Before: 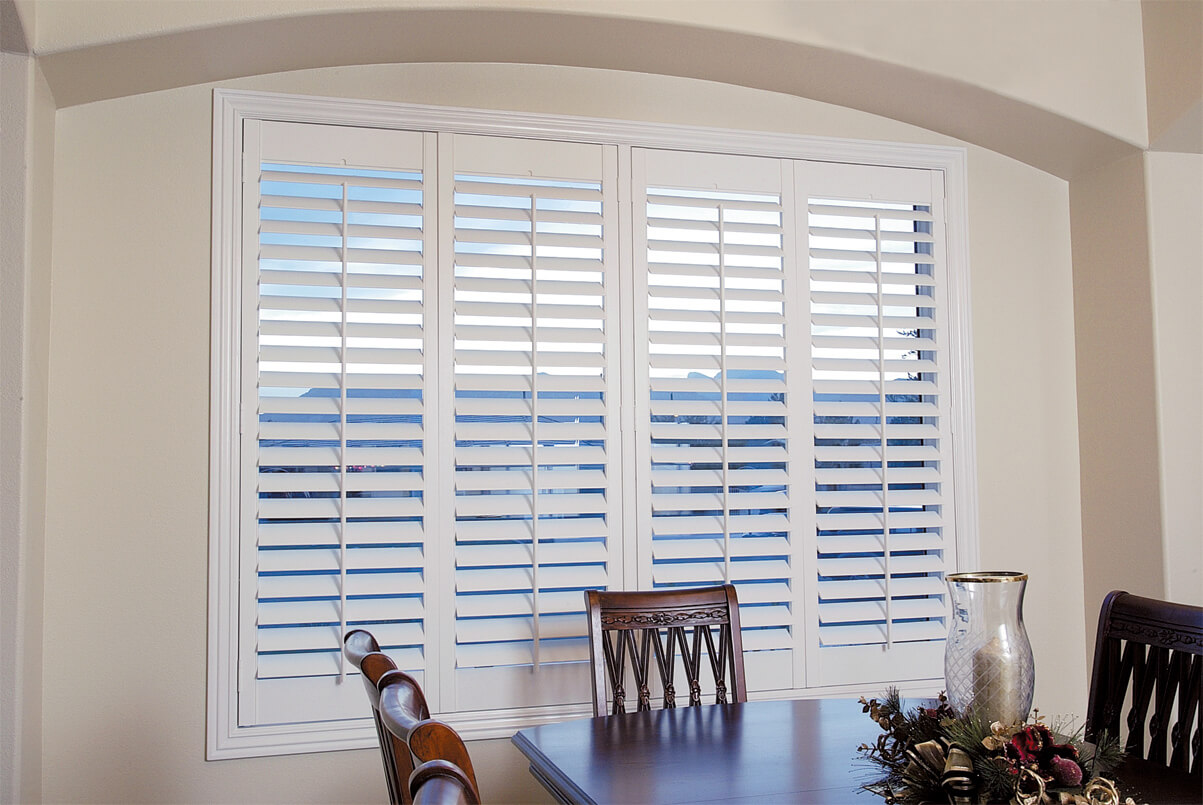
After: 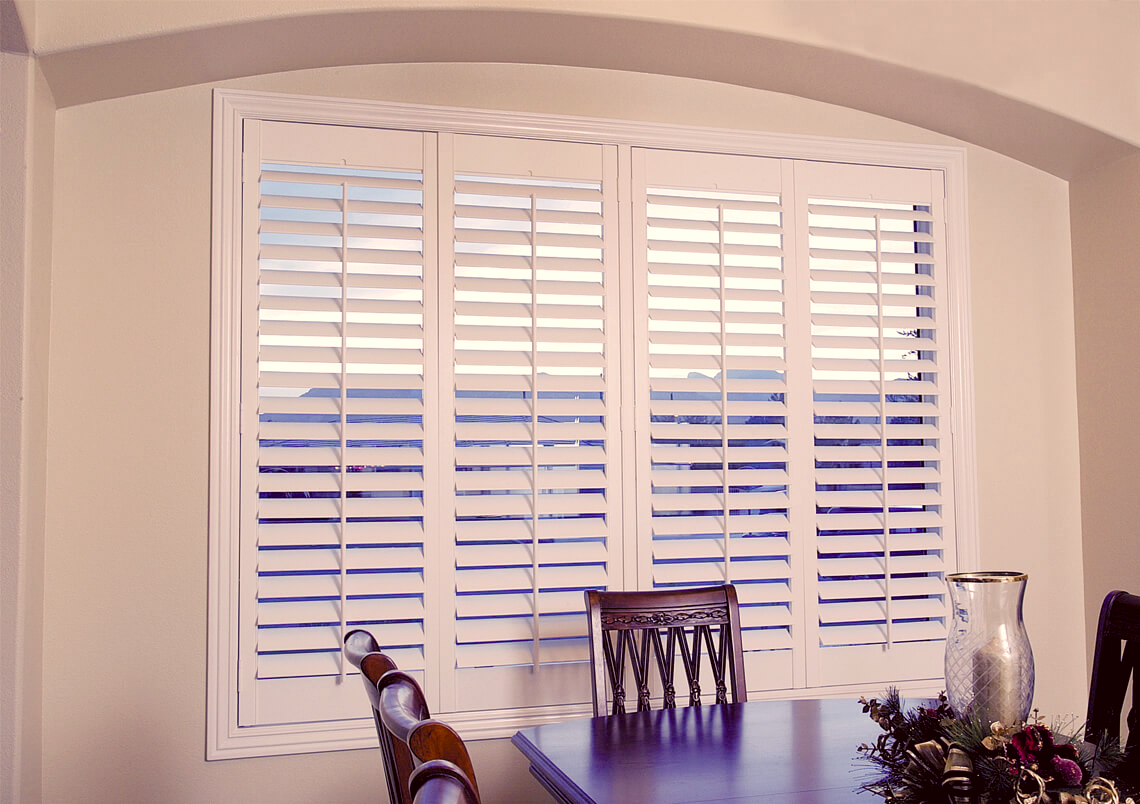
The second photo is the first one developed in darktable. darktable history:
color balance rgb: shadows lift › luminance -28.76%, shadows lift › chroma 15%, shadows lift › hue 270°, power › chroma 1%, power › hue 255°, highlights gain › luminance 7.14%, highlights gain › chroma 2%, highlights gain › hue 90°, global offset › luminance -0.29%, global offset › hue 260°, perceptual saturation grading › global saturation 20%, perceptual saturation grading › highlights -13.92%, perceptual saturation grading › shadows 50%
crop and rotate: right 5.167%
color correction: highlights a* 10.21, highlights b* 9.79, shadows a* 8.61, shadows b* 7.88, saturation 0.8
